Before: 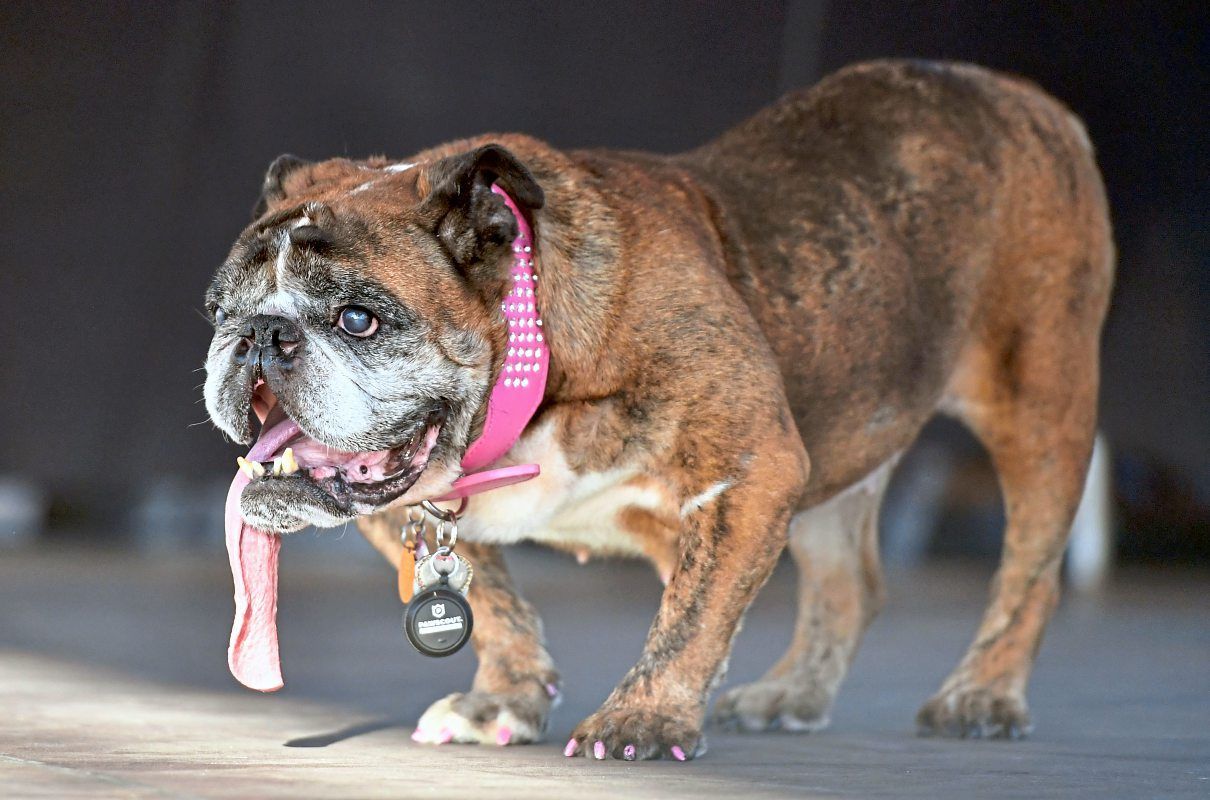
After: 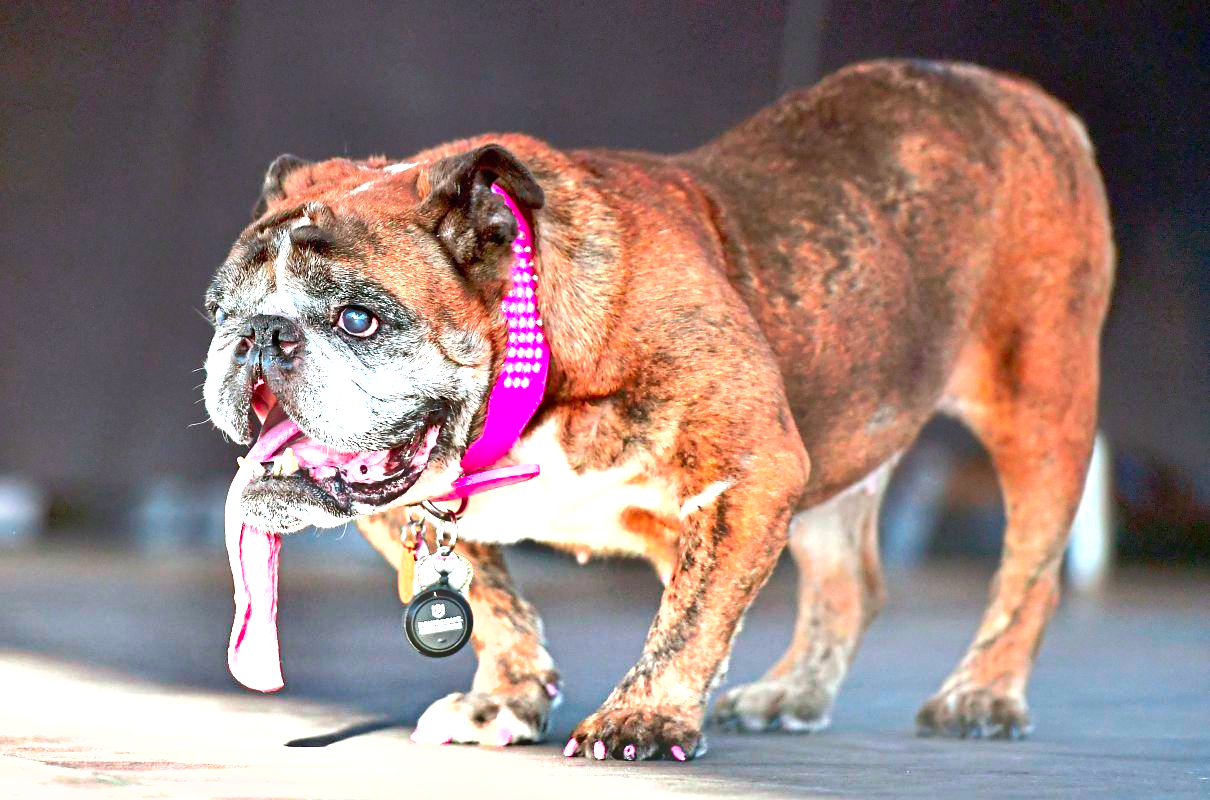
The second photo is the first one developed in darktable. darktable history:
color balance rgb: perceptual saturation grading › global saturation 10%, global vibrance 10%
color contrast: green-magenta contrast 1.73, blue-yellow contrast 1.15
exposure: black level correction 0, exposure 1.1 EV, compensate highlight preservation false
shadows and highlights: shadows 12, white point adjustment 1.2, soften with gaussian
